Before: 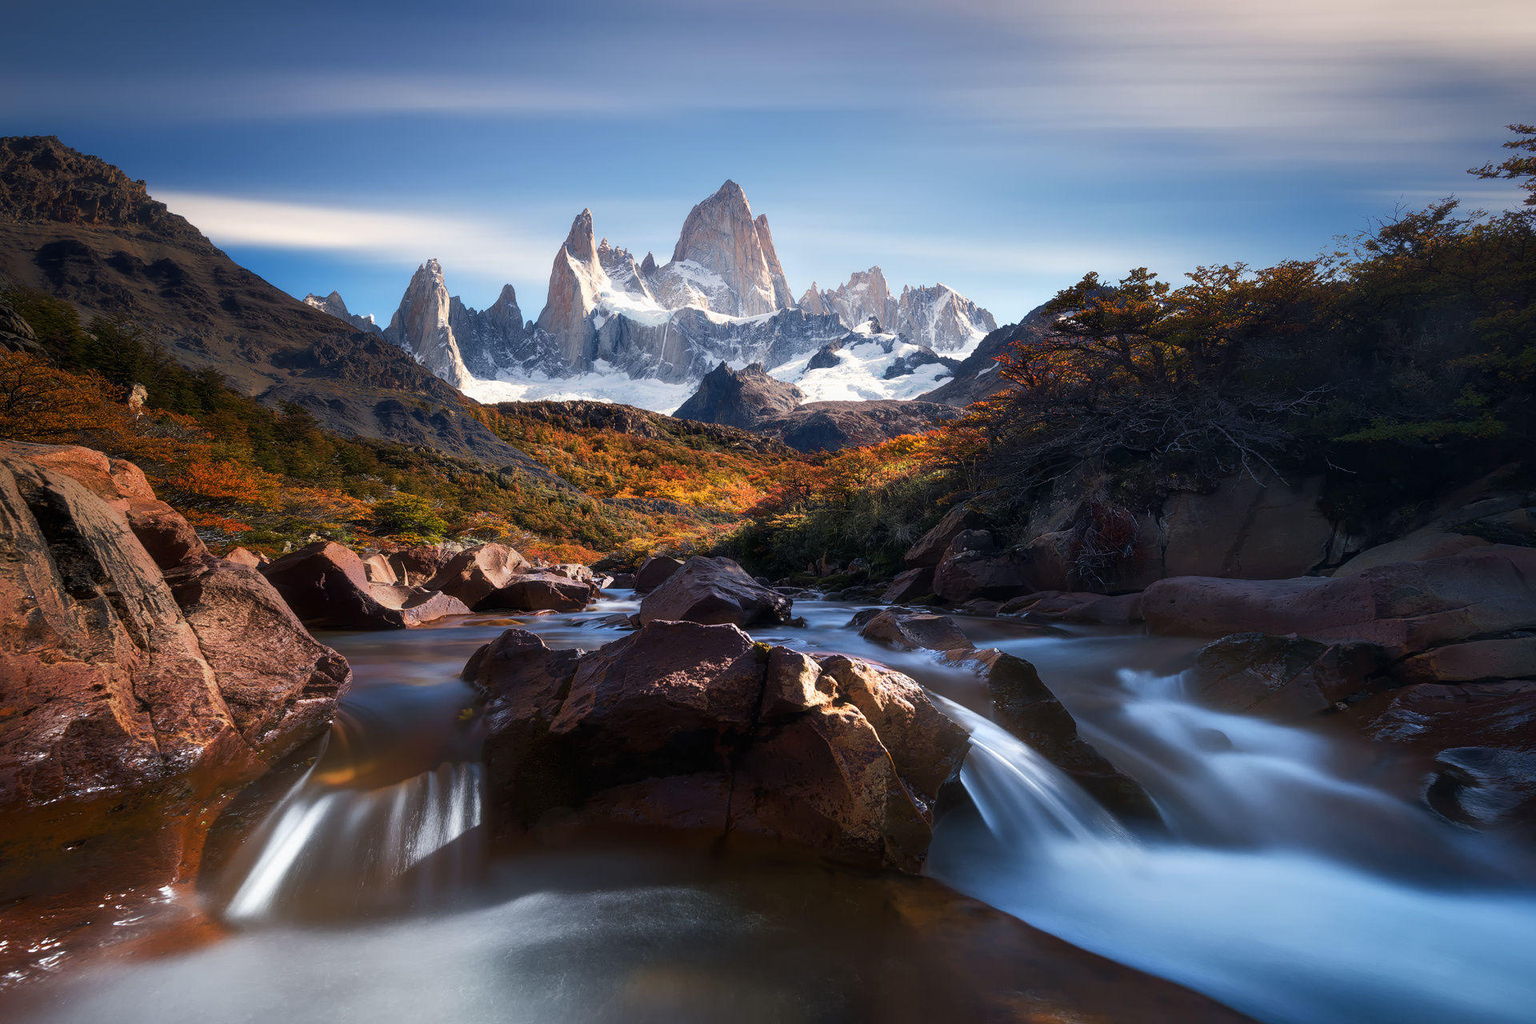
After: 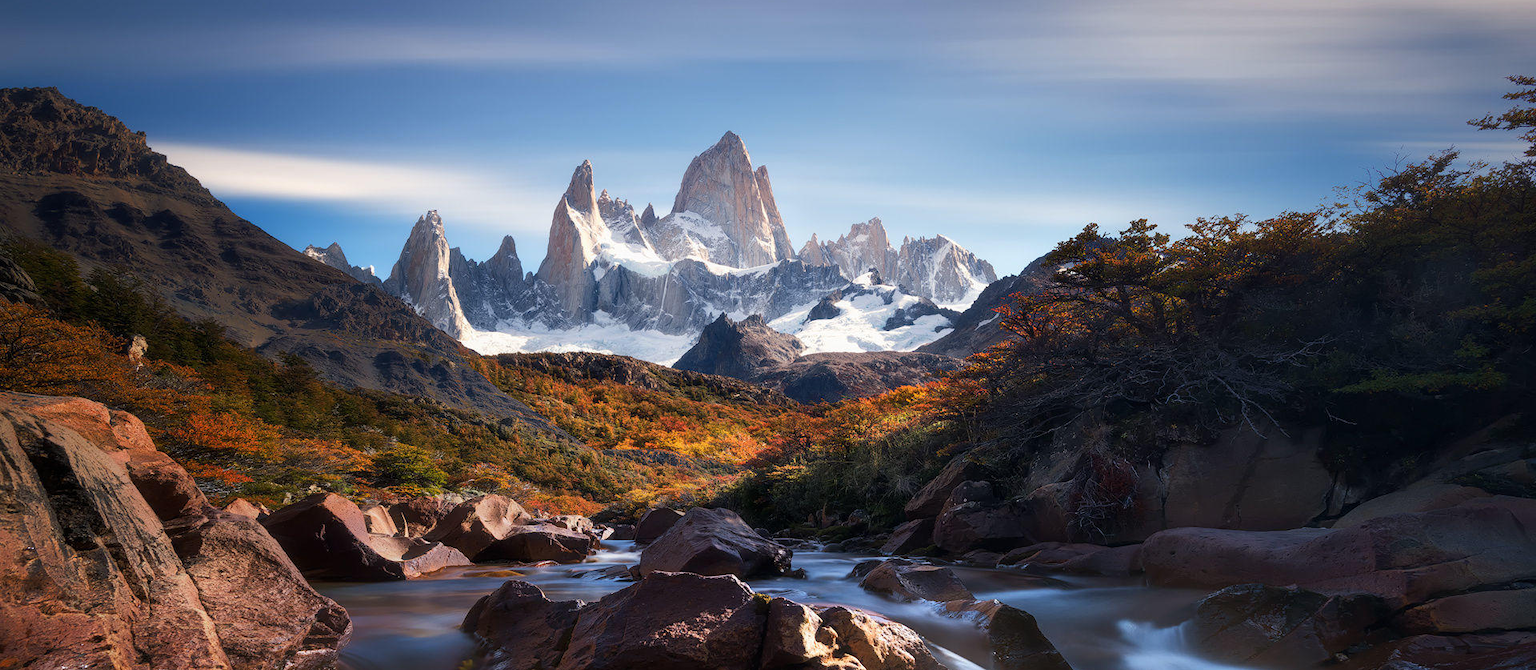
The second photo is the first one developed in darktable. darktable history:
crop and rotate: top 4.828%, bottom 29.692%
